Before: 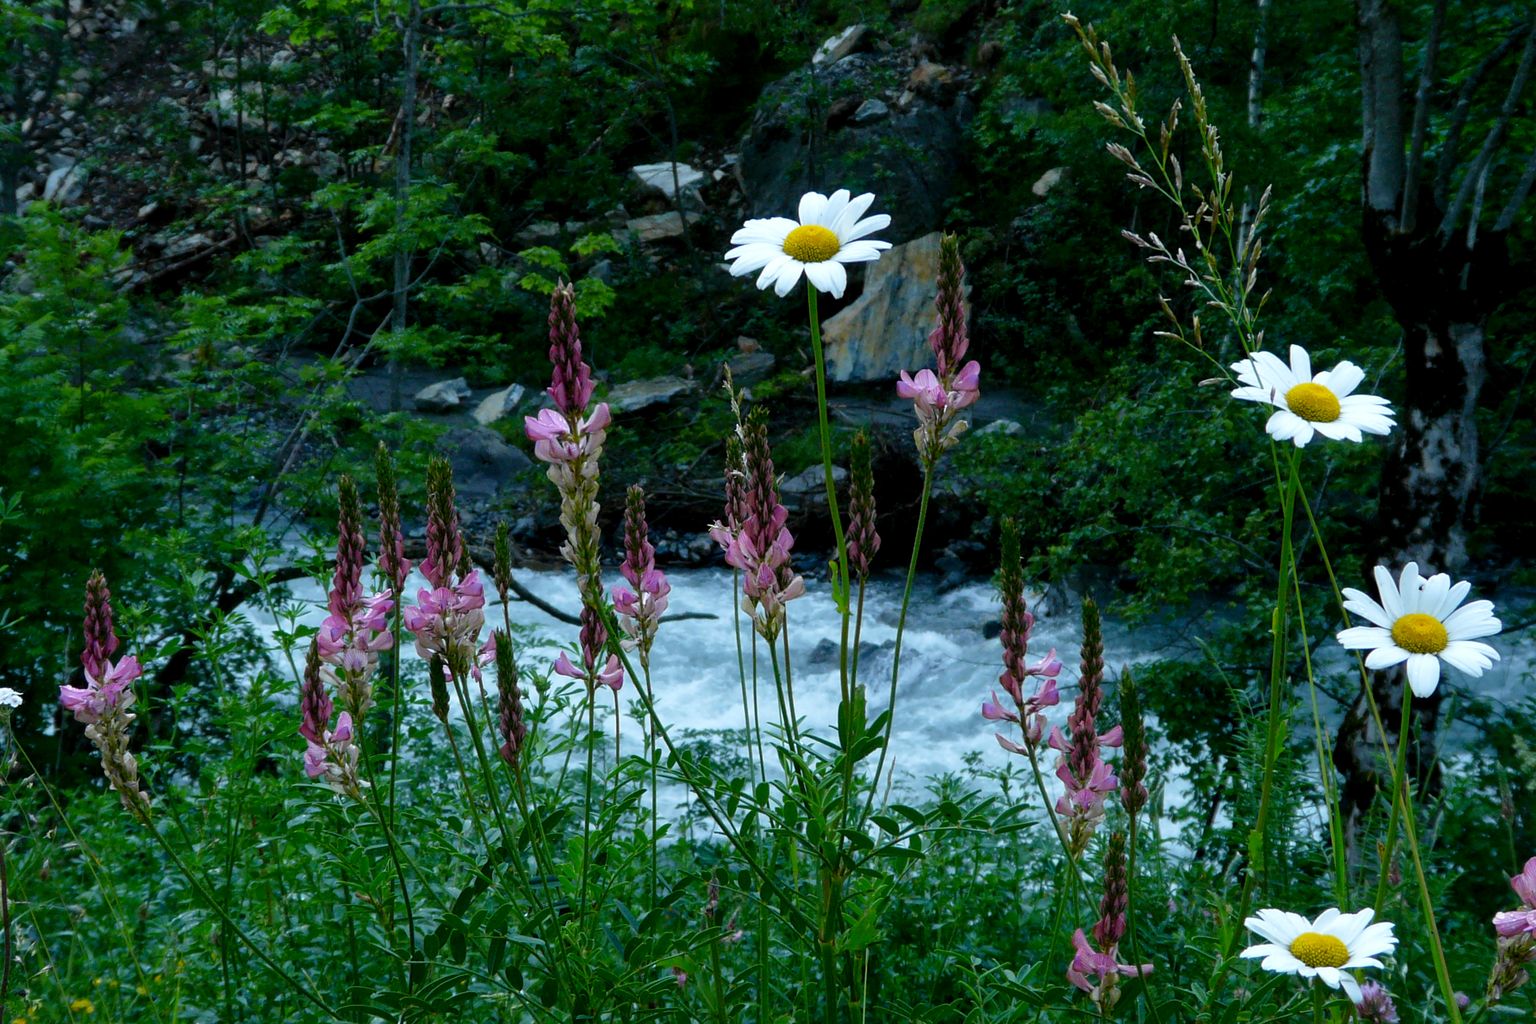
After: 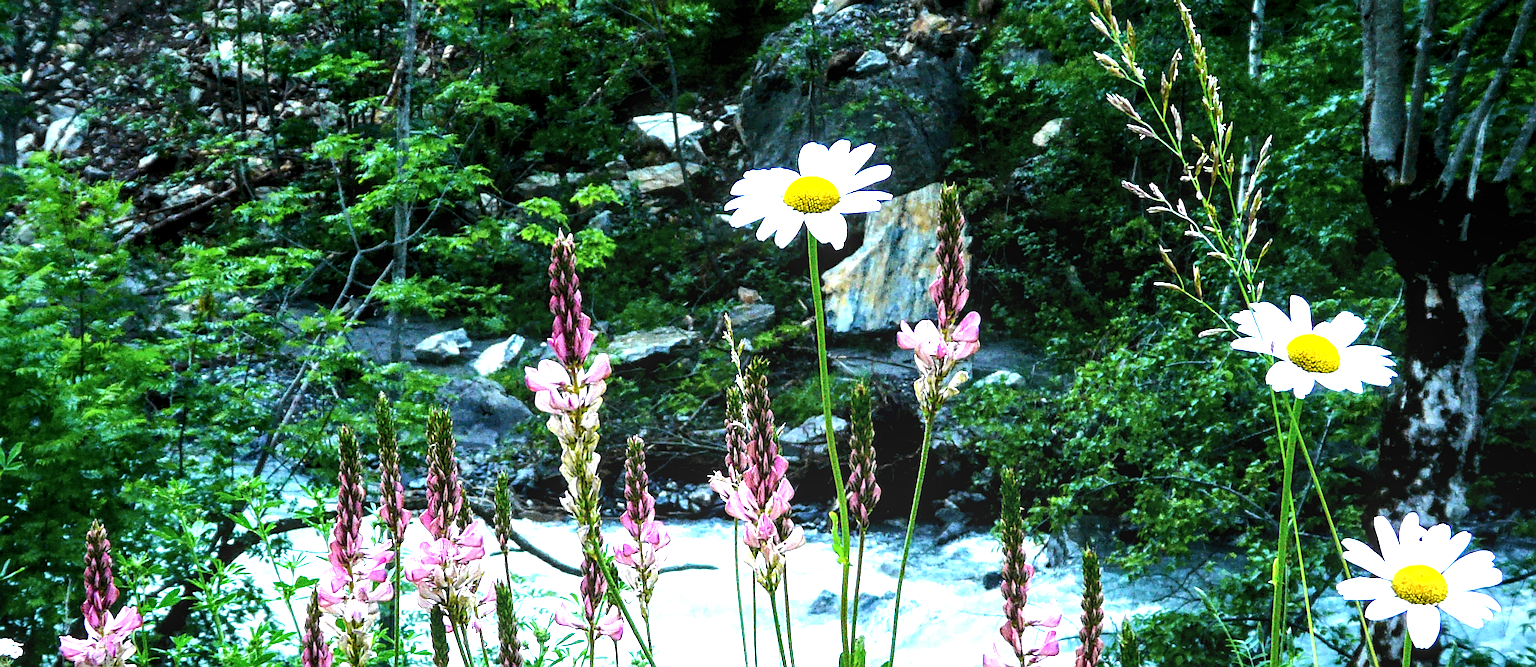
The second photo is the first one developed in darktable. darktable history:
local contrast: on, module defaults
sharpen: radius 2.21, amount 0.383, threshold 0.025
exposure: black level correction 0, exposure 1.743 EV, compensate highlight preservation false
contrast brightness saturation: saturation -0.058
crop and rotate: top 4.83%, bottom 29.965%
tone equalizer: -8 EV -0.759 EV, -7 EV -0.692 EV, -6 EV -0.621 EV, -5 EV -0.403 EV, -3 EV 0.391 EV, -2 EV 0.6 EV, -1 EV 0.685 EV, +0 EV 0.734 EV, edges refinement/feathering 500, mask exposure compensation -1.57 EV, preserve details no
vignetting: fall-off radius 60.91%, saturation 0.002
